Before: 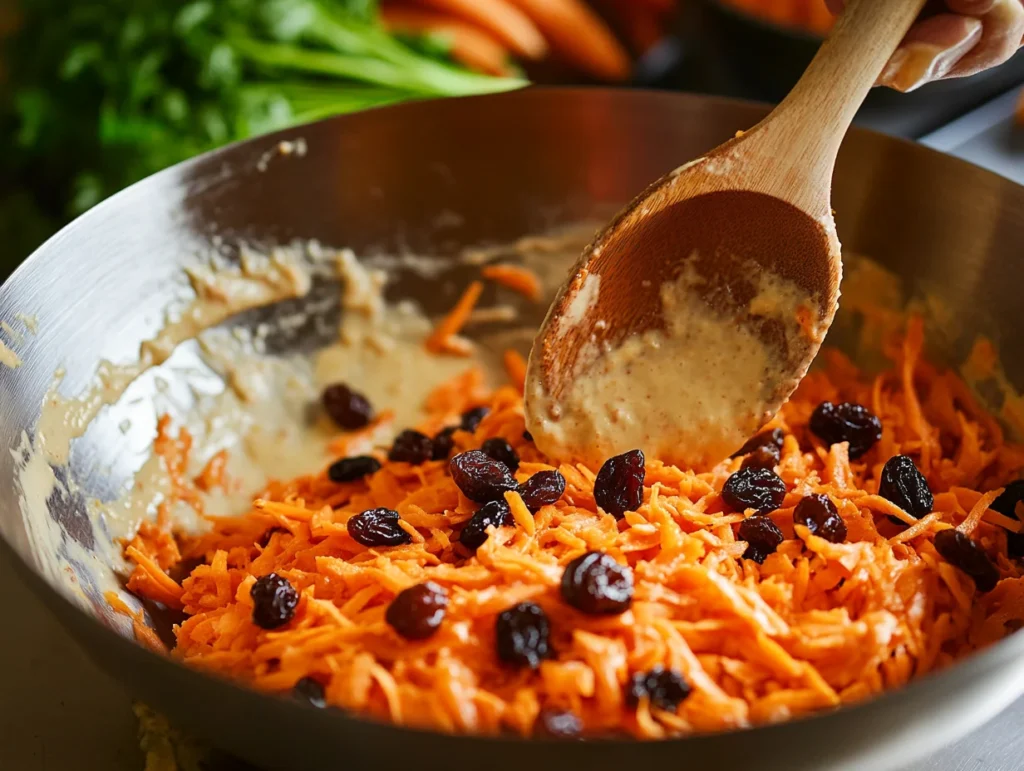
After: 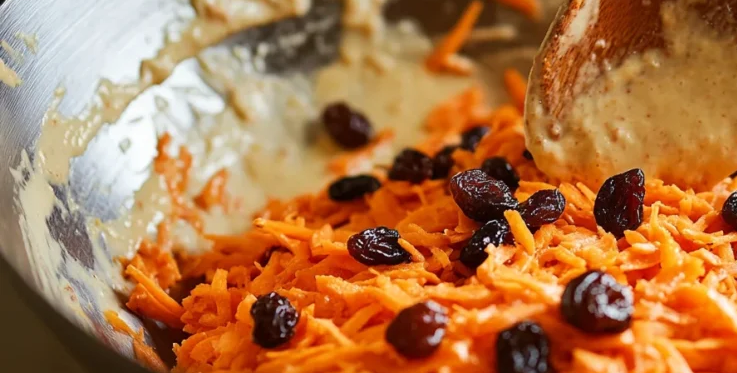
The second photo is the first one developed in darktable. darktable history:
crop: top 36.498%, right 27.964%, bottom 14.995%
base curve: curves: ch0 [(0, 0) (0.472, 0.455) (1, 1)], preserve colors none
